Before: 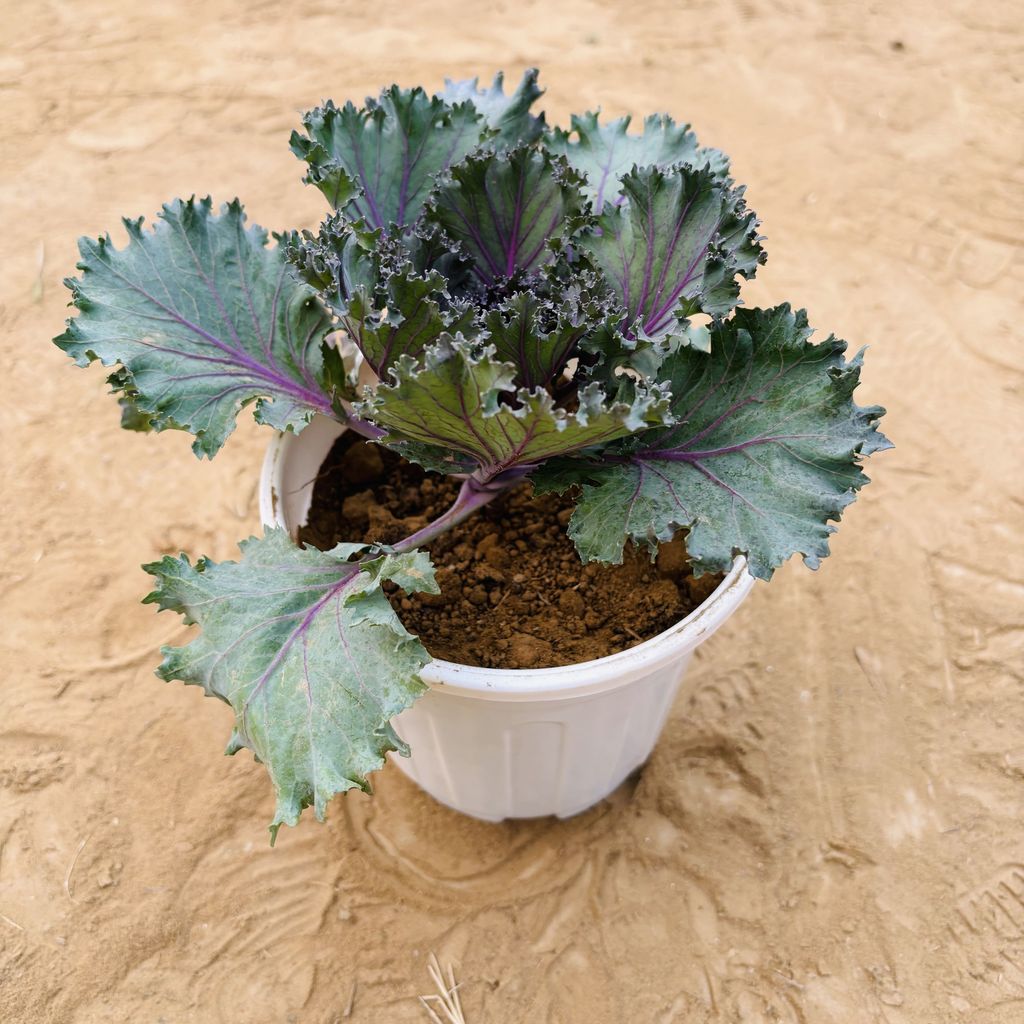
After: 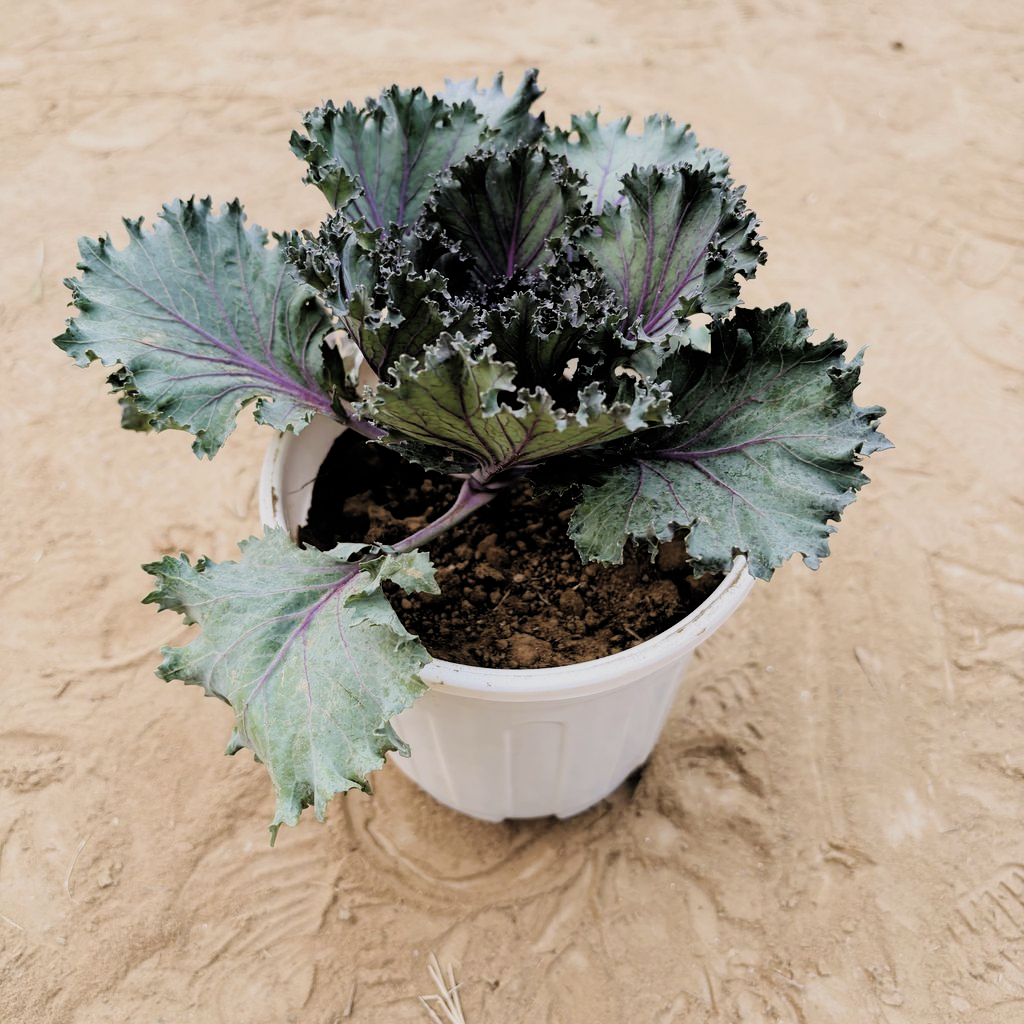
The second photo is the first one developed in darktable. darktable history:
filmic rgb: black relative exposure -5.05 EV, white relative exposure 3.97 EV, hardness 2.89, contrast 1.296, highlights saturation mix -8.51%, color science v4 (2020)
